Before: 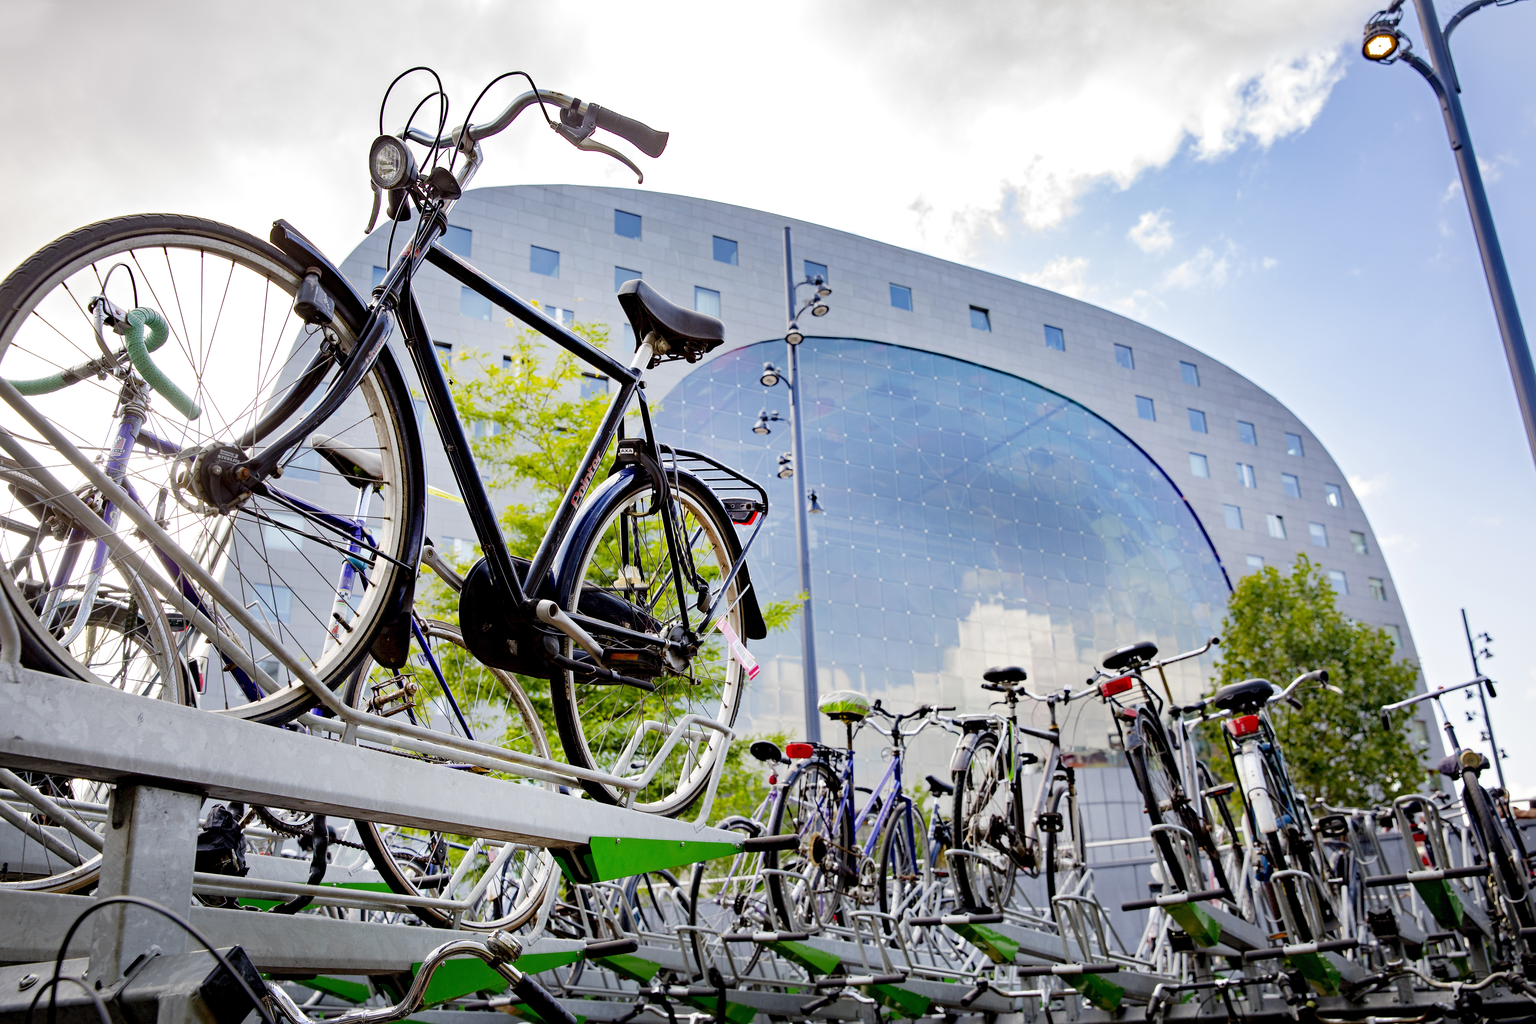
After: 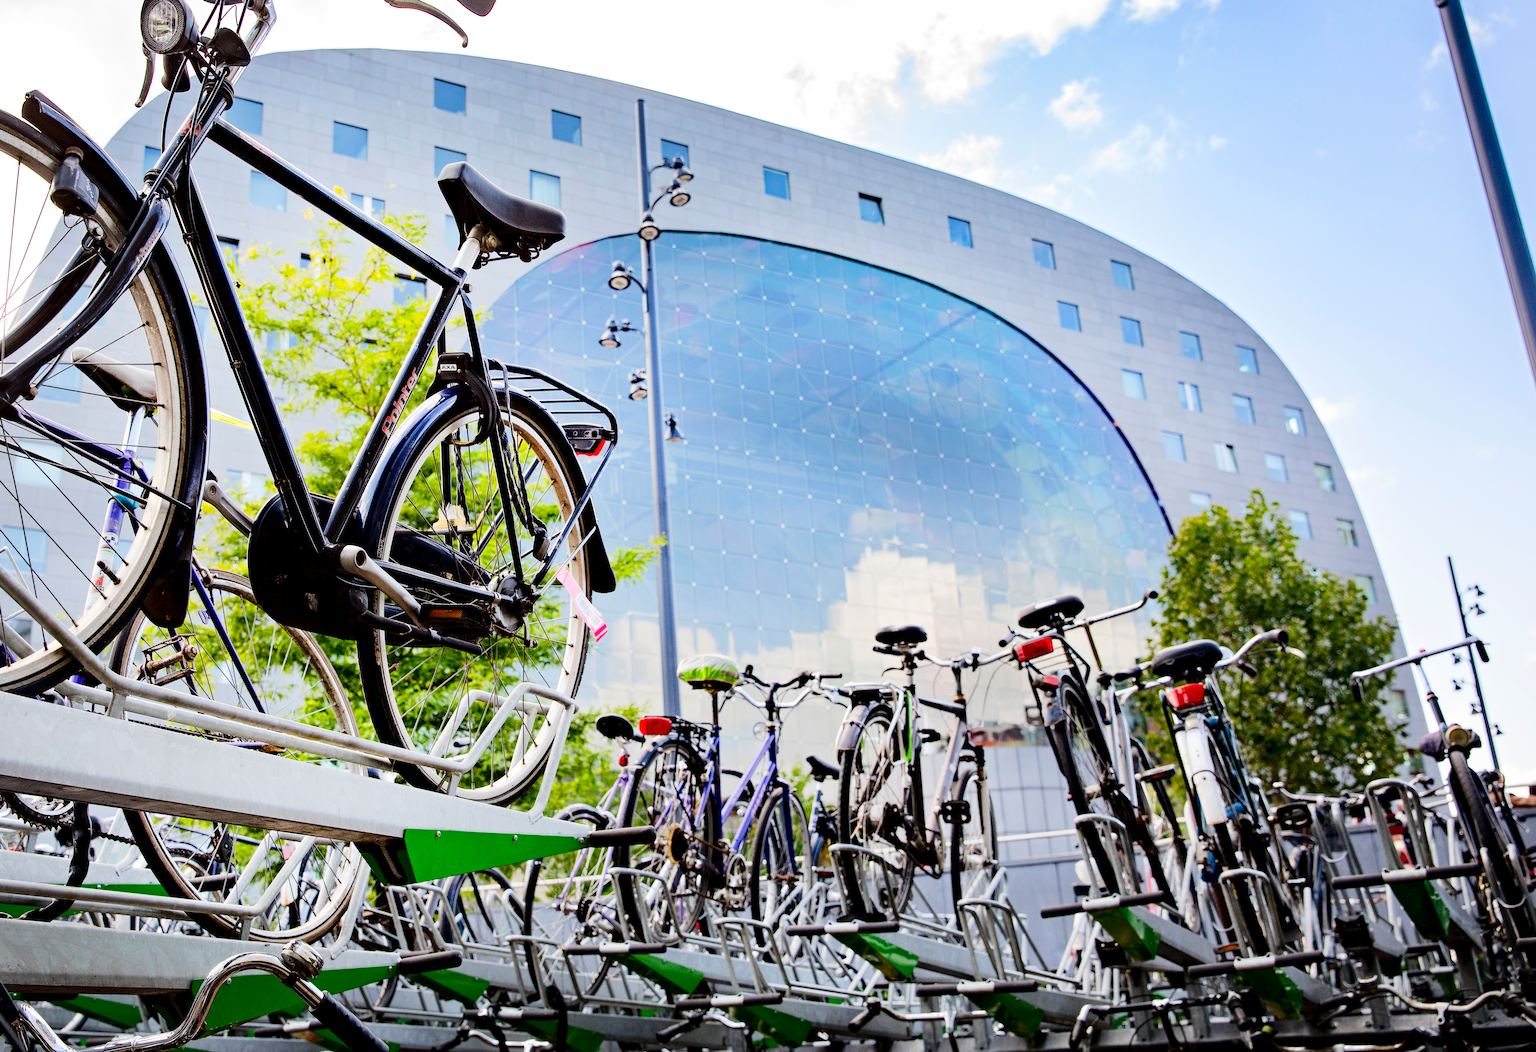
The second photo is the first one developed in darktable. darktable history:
crop: left 16.433%, top 14.097%
tone curve: curves: ch0 [(0, 0) (0.003, 0.008) (0.011, 0.011) (0.025, 0.018) (0.044, 0.028) (0.069, 0.039) (0.1, 0.056) (0.136, 0.081) (0.177, 0.118) (0.224, 0.164) (0.277, 0.223) (0.335, 0.3) (0.399, 0.399) (0.468, 0.51) (0.543, 0.618) (0.623, 0.71) (0.709, 0.79) (0.801, 0.865) (0.898, 0.93) (1, 1)]
